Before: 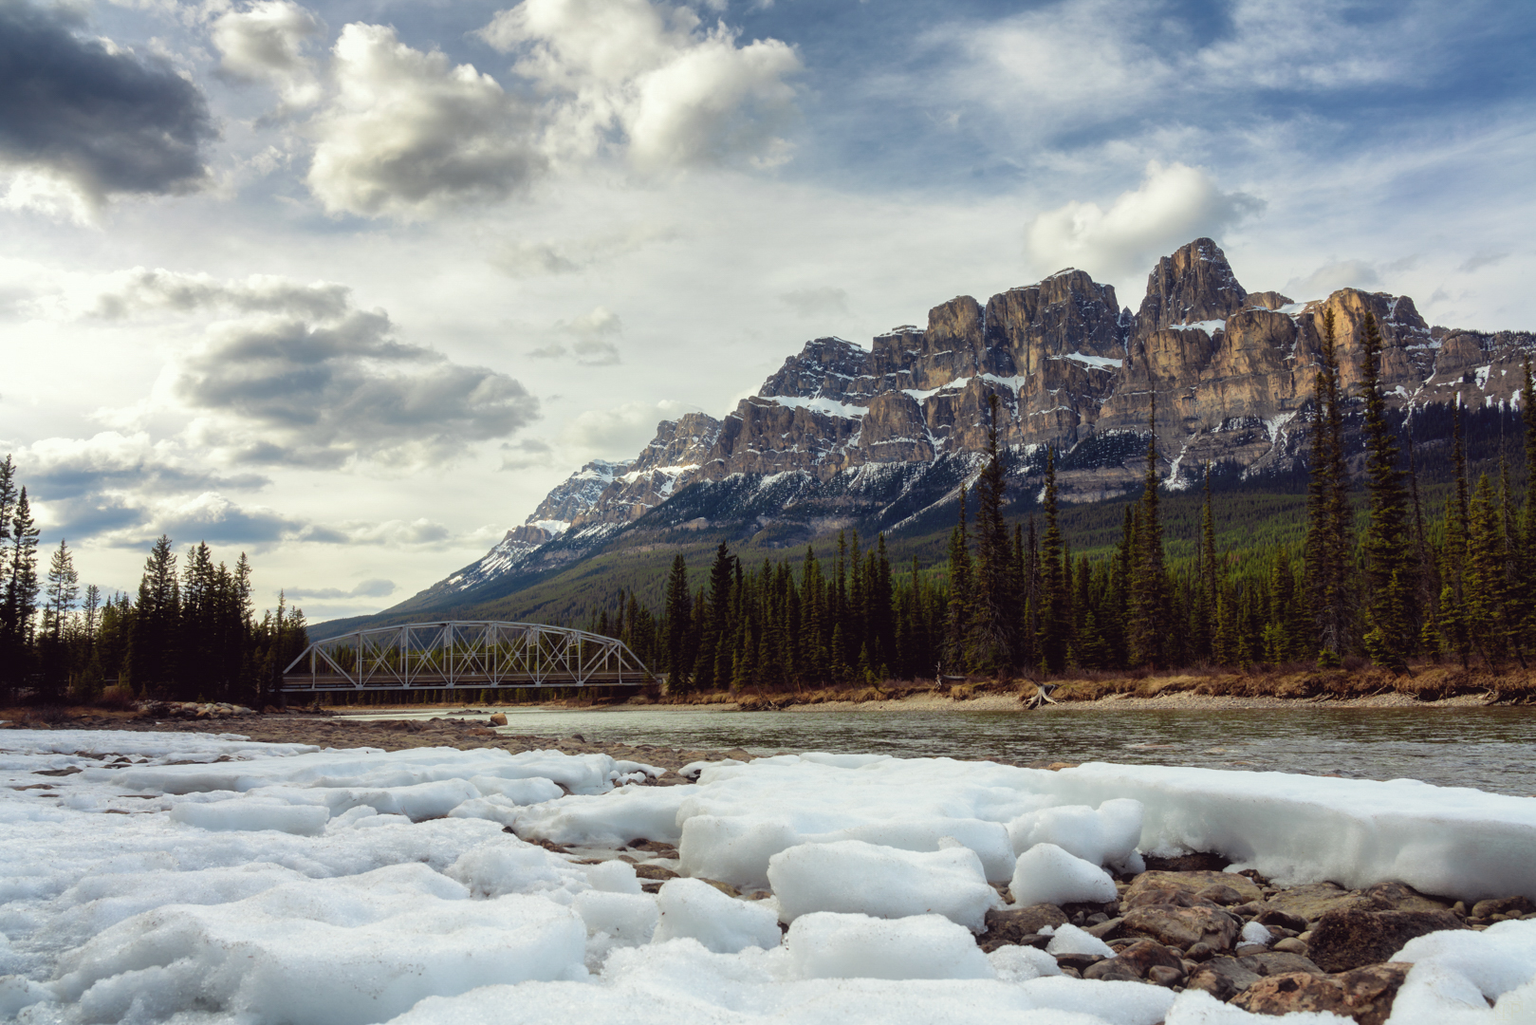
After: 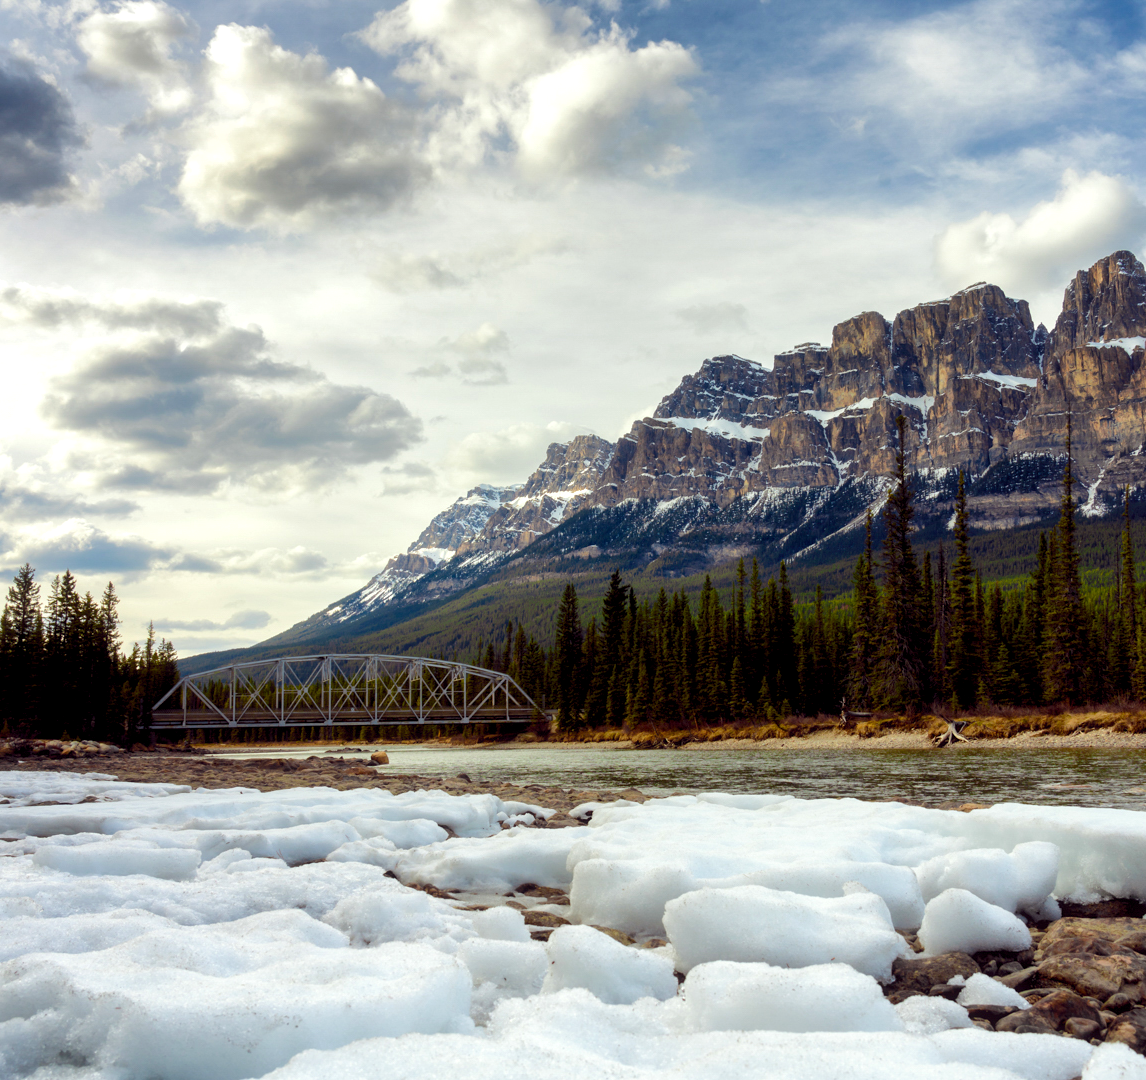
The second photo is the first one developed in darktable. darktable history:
color balance rgb: global offset › luminance -0.51%, perceptual saturation grading › global saturation 27.53%, perceptual saturation grading › highlights -25%, perceptual saturation grading › shadows 25%, perceptual brilliance grading › highlights 6.62%, perceptual brilliance grading › mid-tones 17.07%, perceptual brilliance grading › shadows -5.23%
crop and rotate: left 9.061%, right 20.142%
